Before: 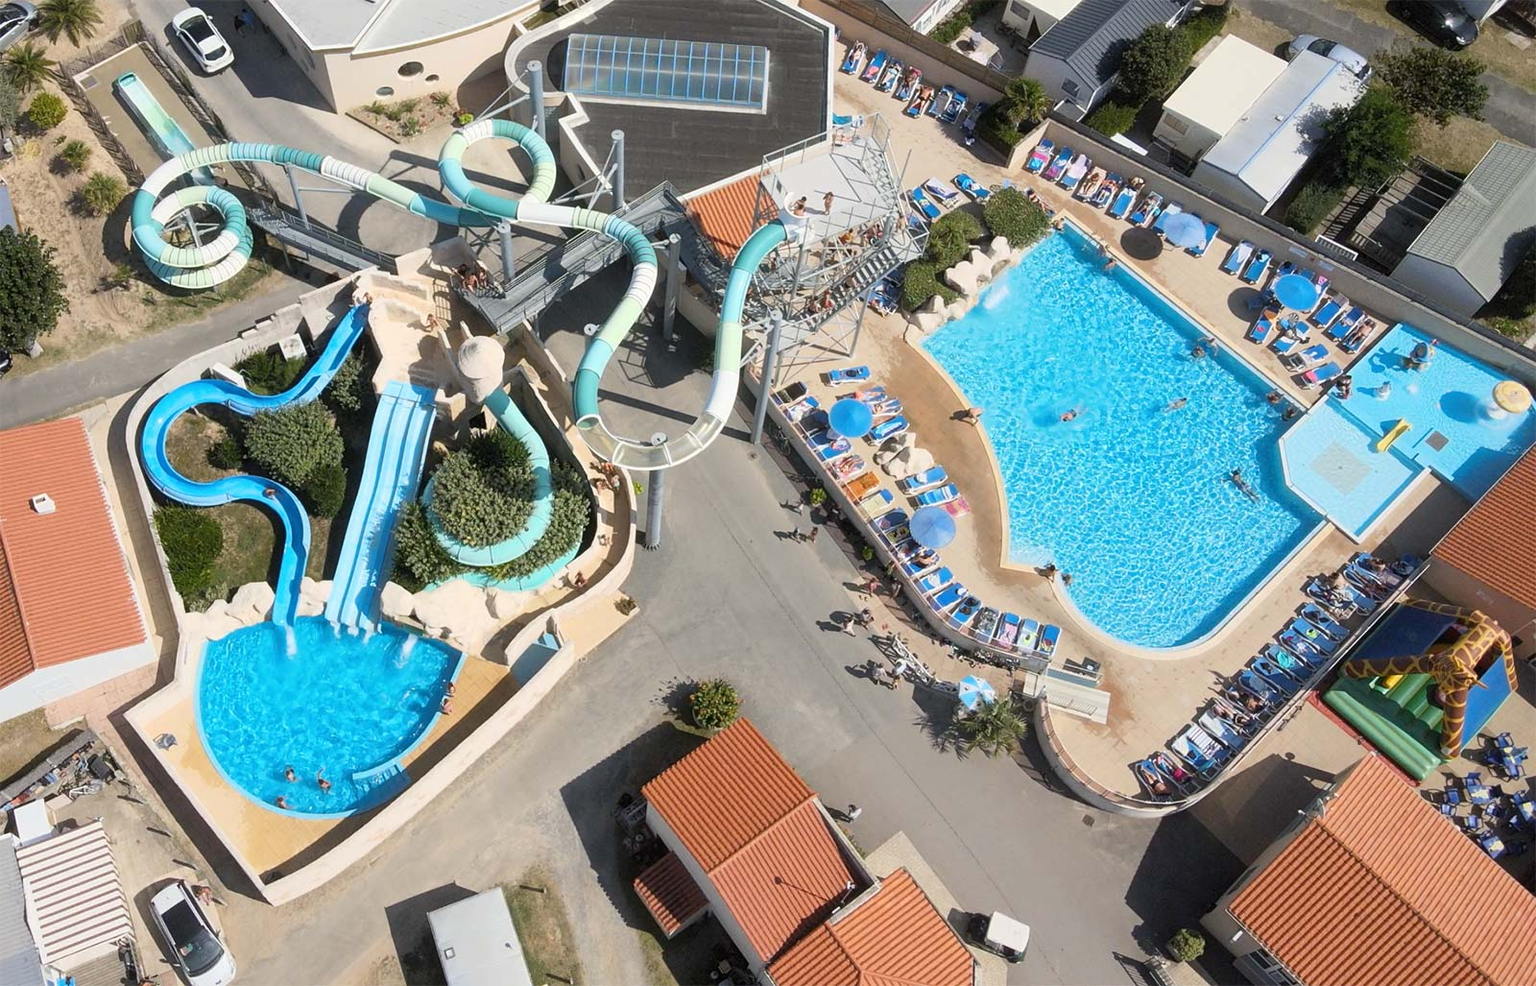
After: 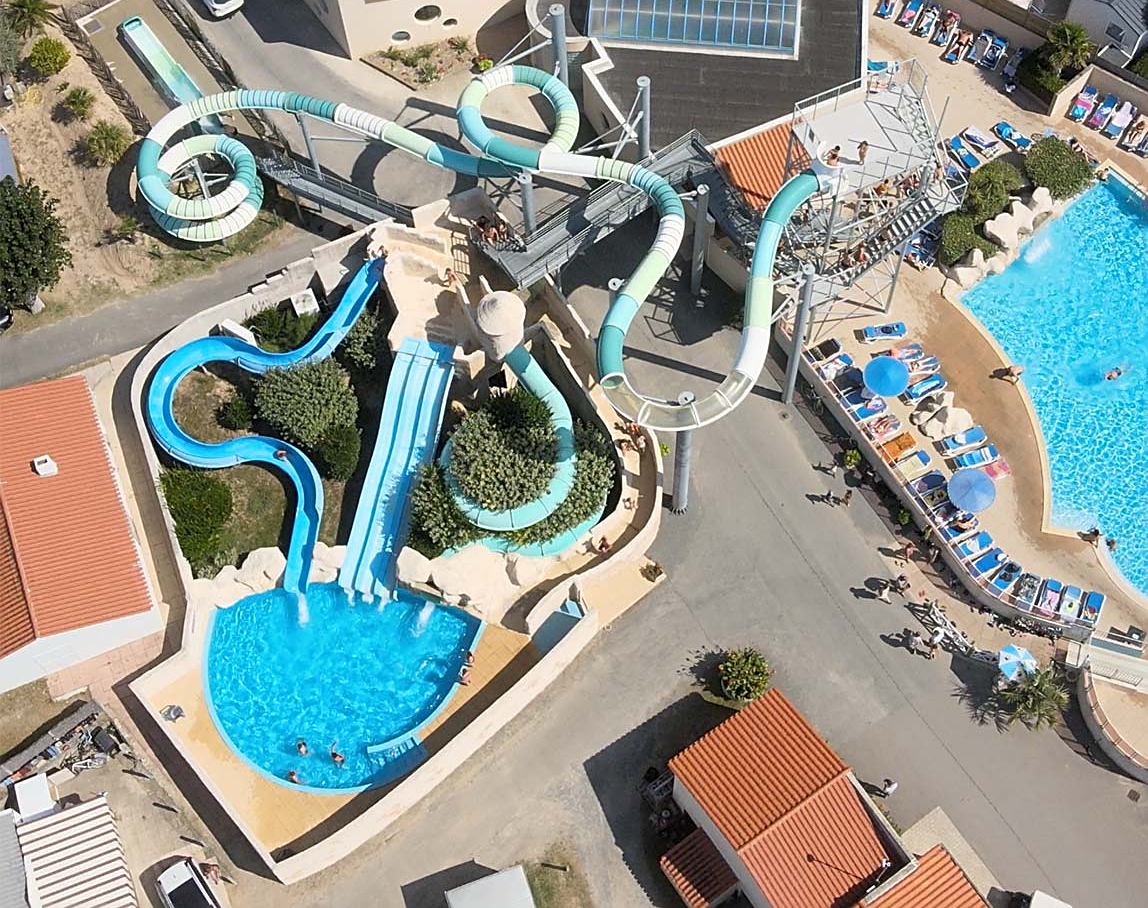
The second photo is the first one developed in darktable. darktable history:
crop: top 5.768%, right 27.836%, bottom 5.788%
sharpen: on, module defaults
